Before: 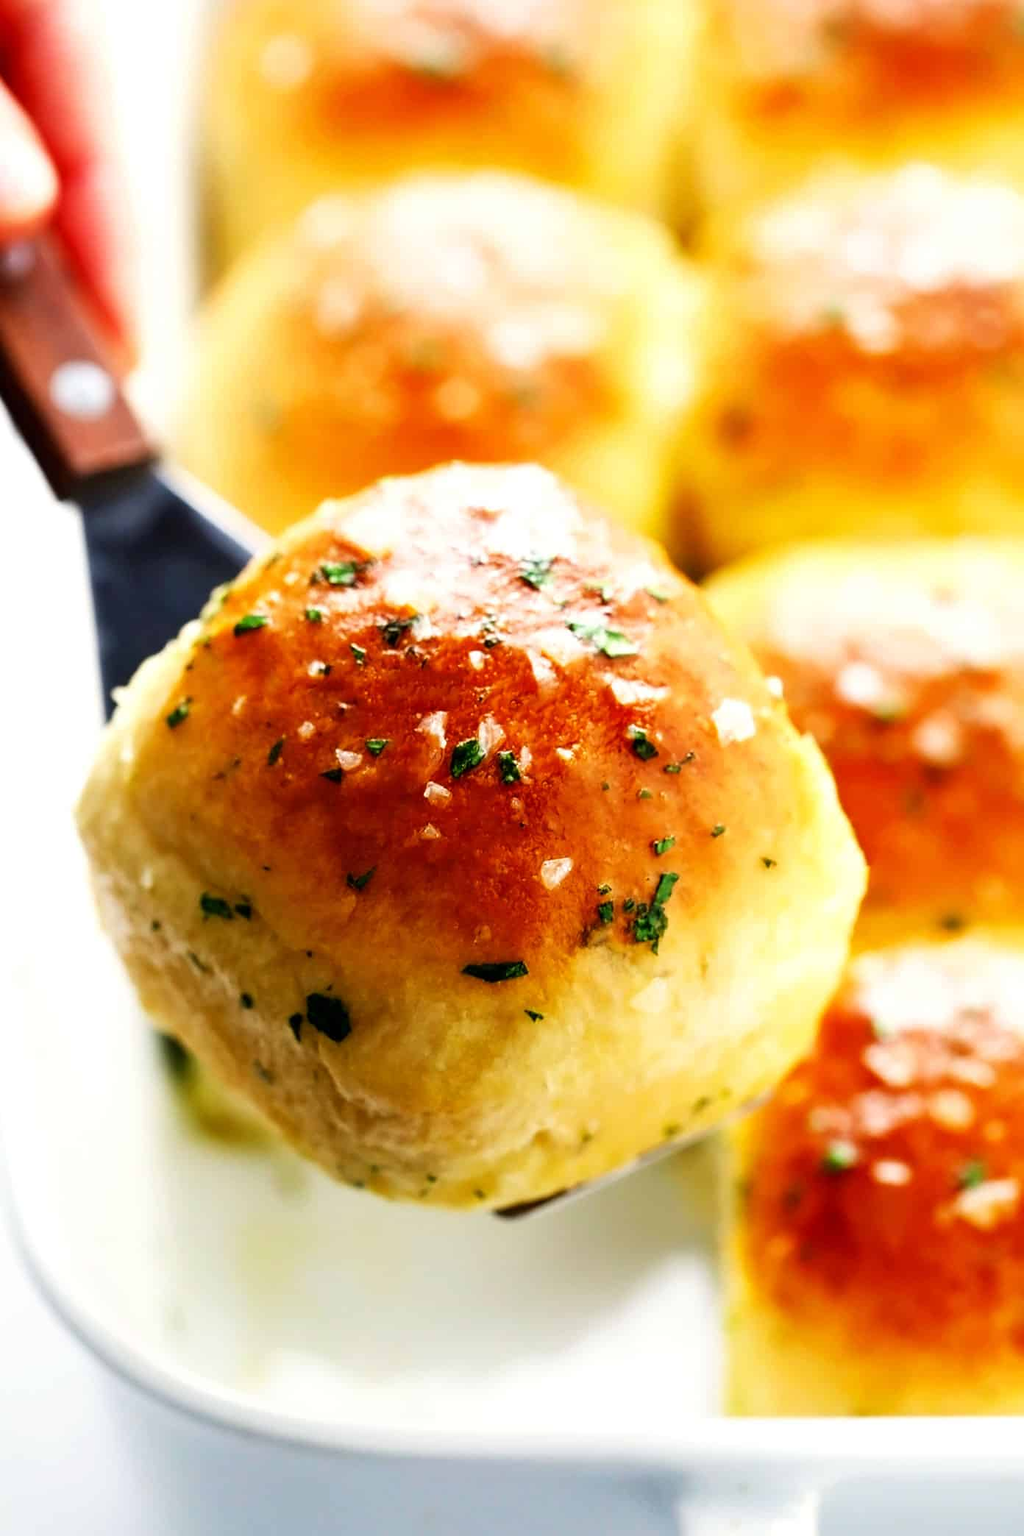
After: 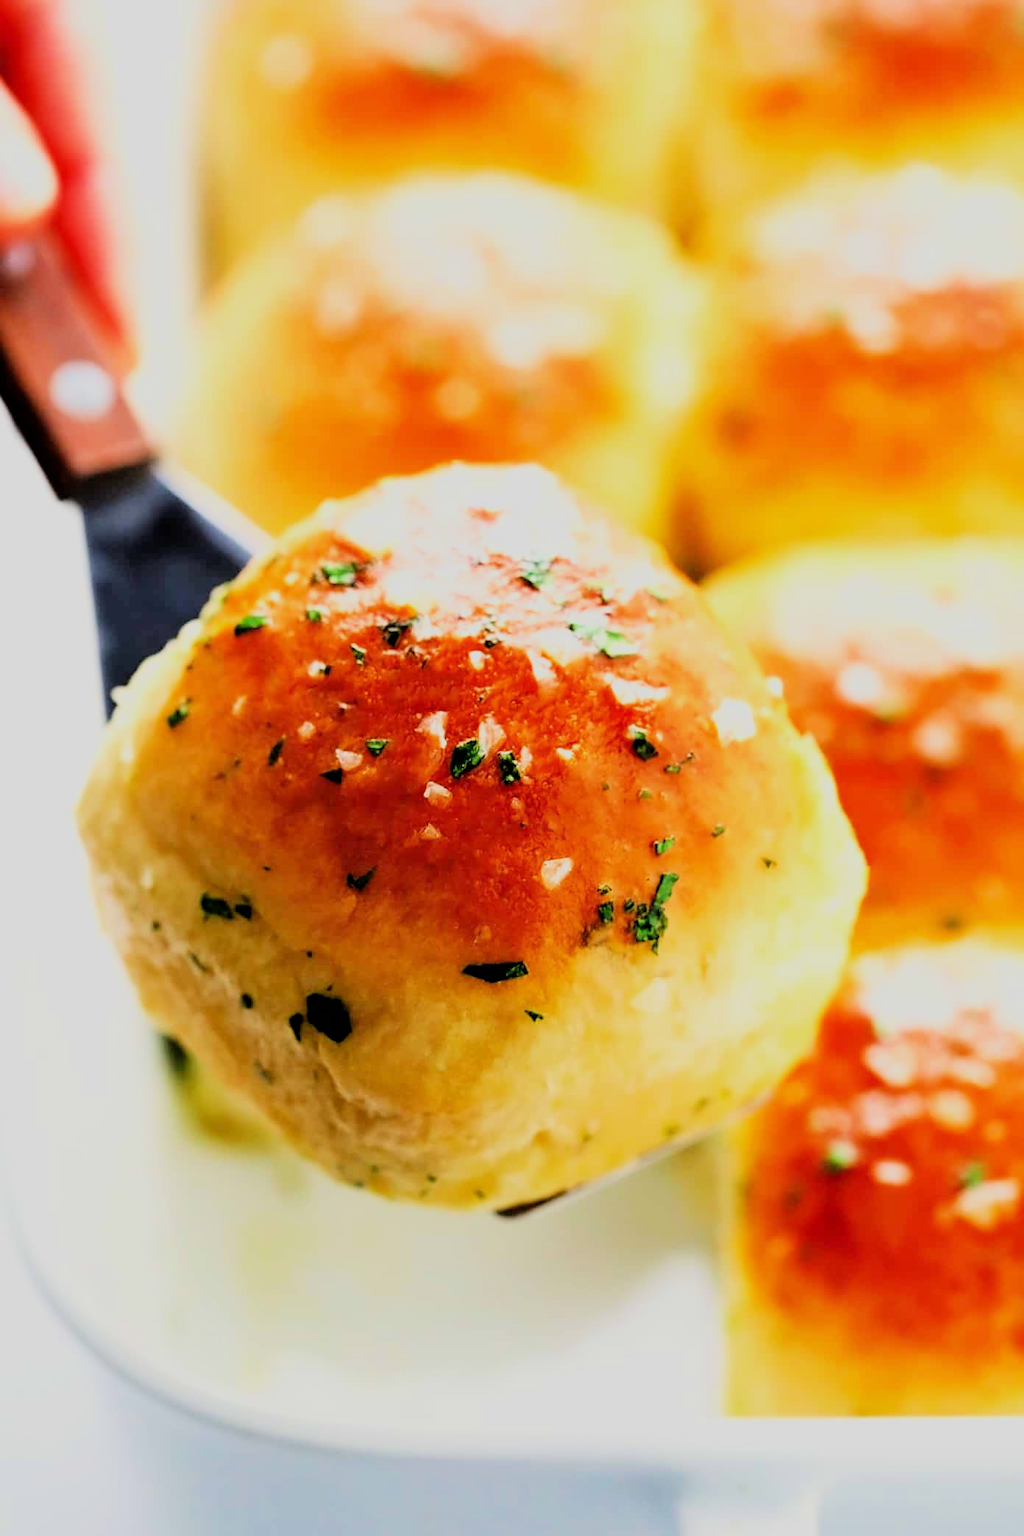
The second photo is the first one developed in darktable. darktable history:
filmic rgb: black relative exposure -6.15 EV, white relative exposure 6.96 EV, hardness 2.23, color science v6 (2022)
exposure: exposure 0.64 EV, compensate highlight preservation false
